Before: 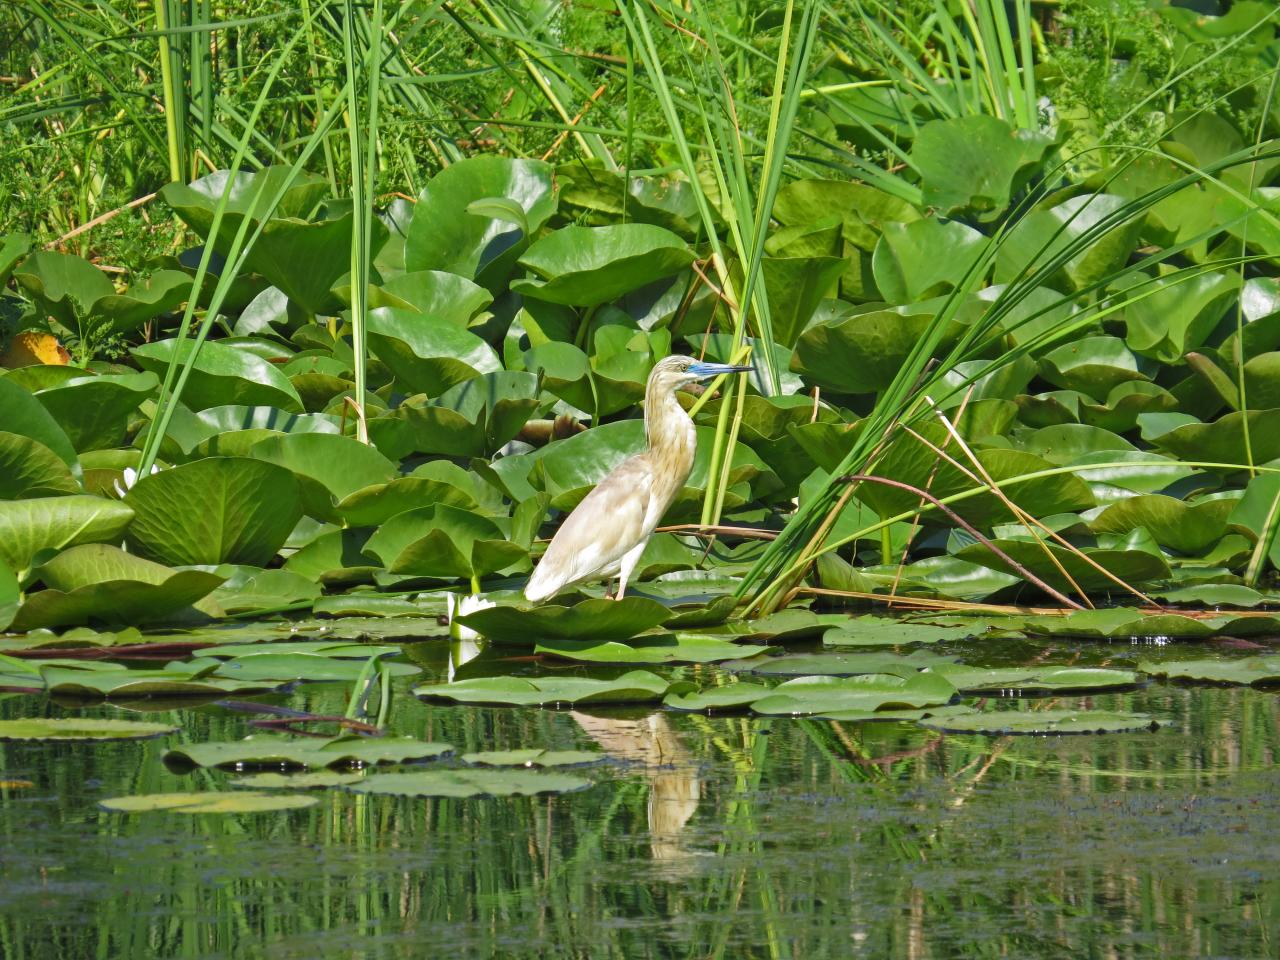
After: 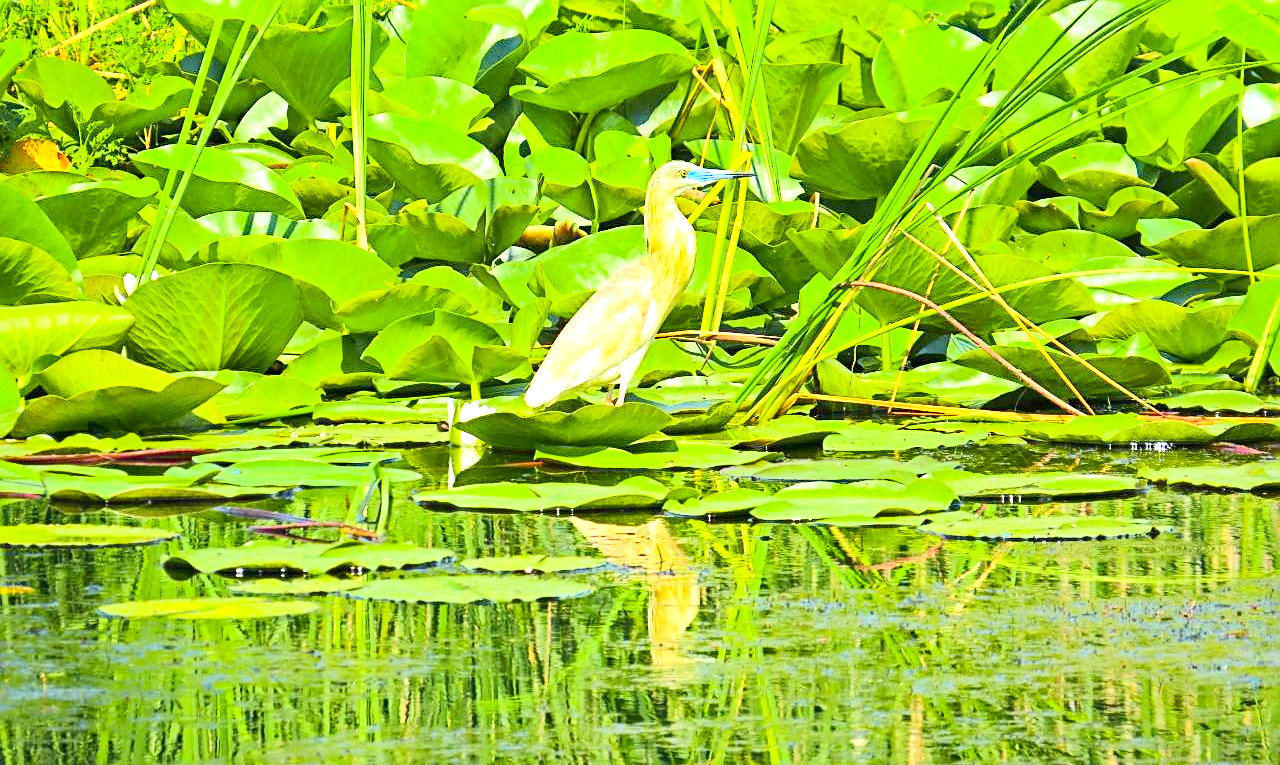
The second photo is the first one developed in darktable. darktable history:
crop and rotate: top 20.304%
exposure: black level correction 0, exposure 1.495 EV, compensate exposure bias true, compensate highlight preservation false
tone curve: curves: ch0 [(0, 0.015) (0.037, 0.022) (0.131, 0.116) (0.316, 0.345) (0.49, 0.615) (0.677, 0.82) (0.813, 0.891) (1, 0.955)]; ch1 [(0, 0) (0.366, 0.367) (0.475, 0.462) (0.494, 0.496) (0.504, 0.497) (0.554, 0.571) (0.618, 0.668) (1, 1)]; ch2 [(0, 0) (0.333, 0.346) (0.375, 0.375) (0.435, 0.424) (0.476, 0.492) (0.502, 0.499) (0.525, 0.522) (0.558, 0.575) (0.614, 0.656) (1, 1)], color space Lab, independent channels, preserve colors none
sharpen: amount 0.596
color balance rgb: perceptual saturation grading › global saturation 31.078%
haze removal: adaptive false
